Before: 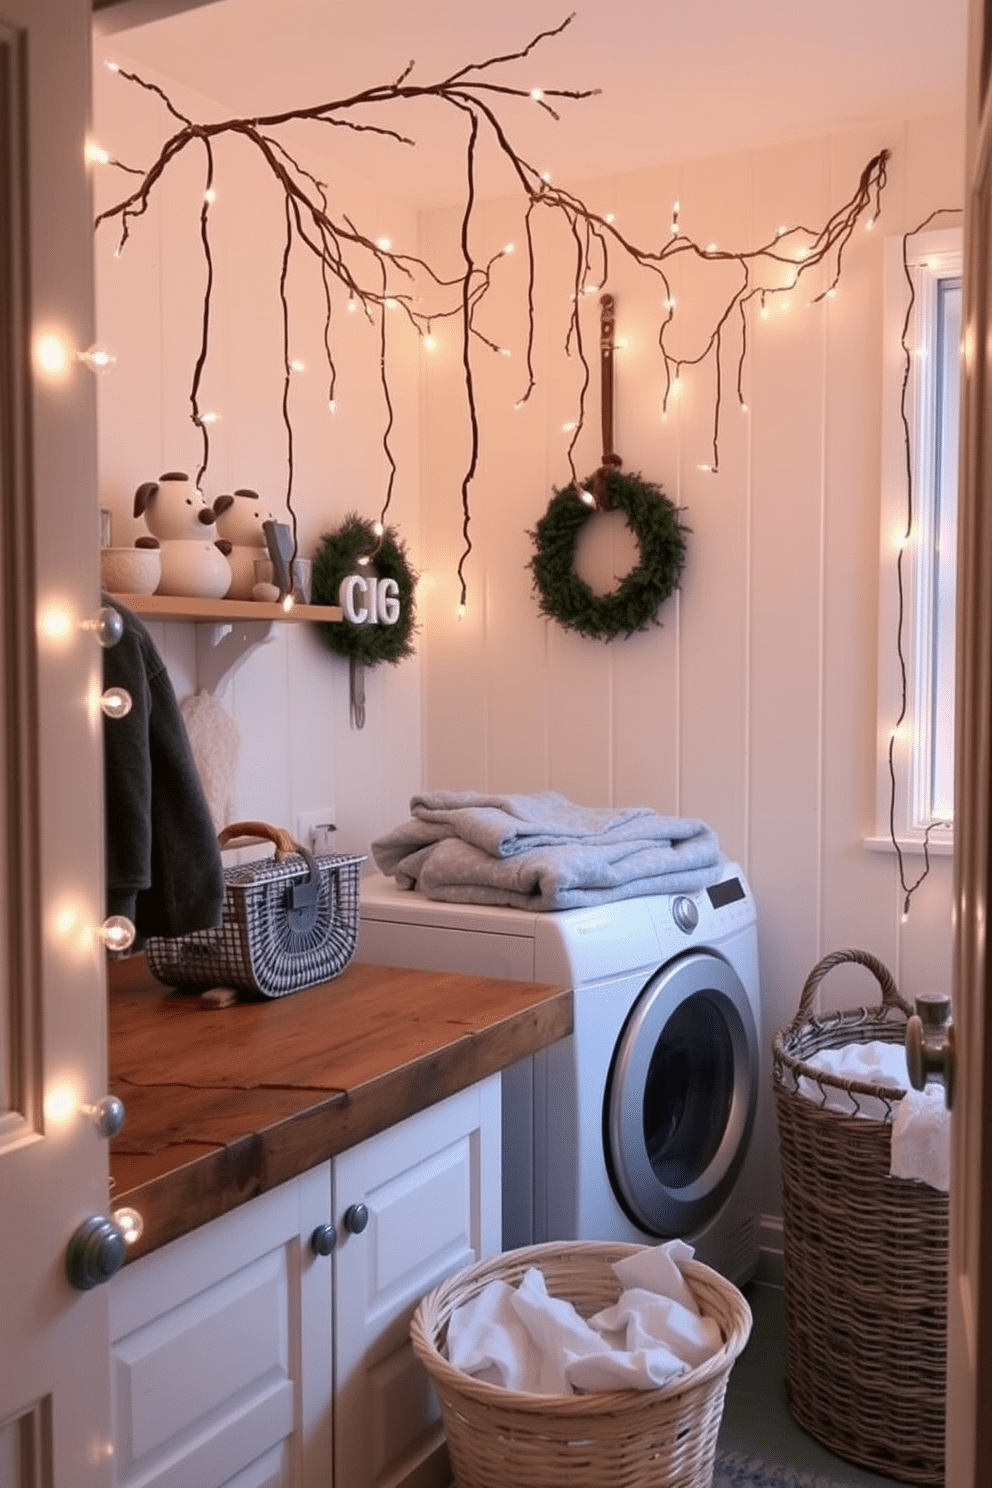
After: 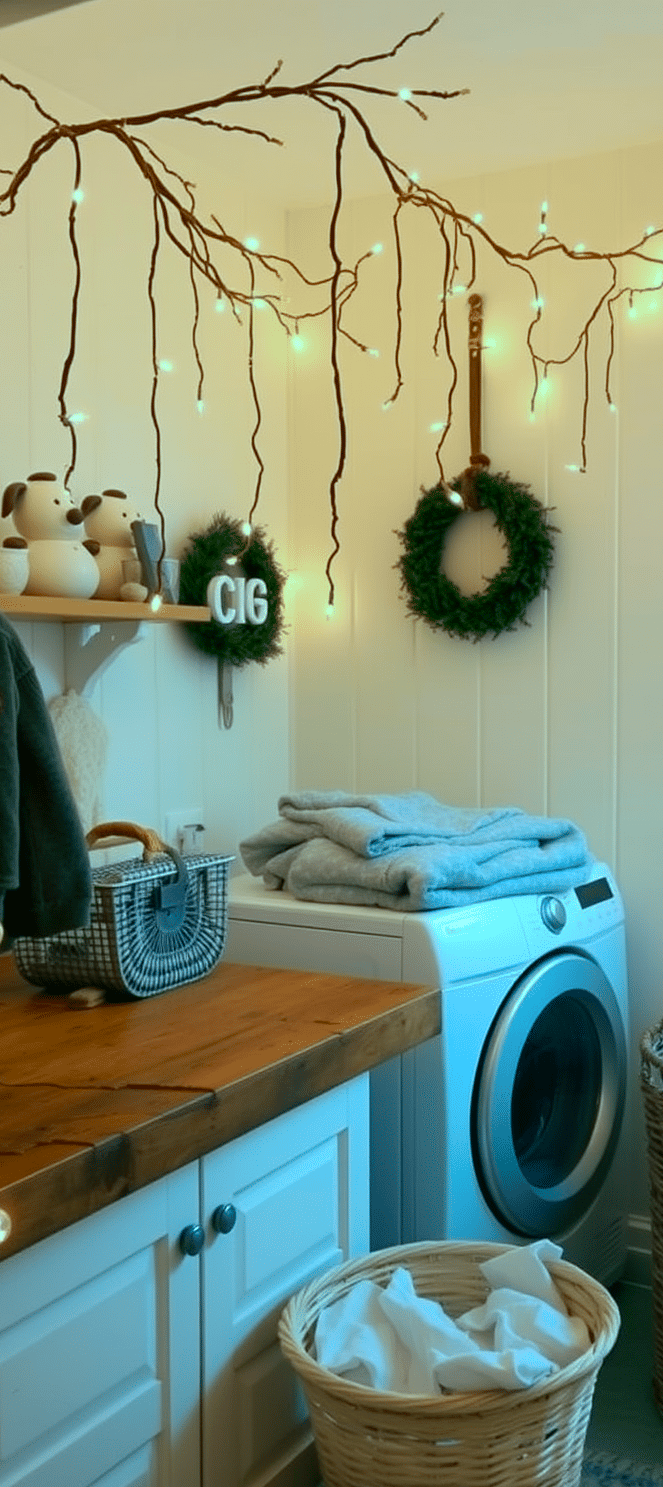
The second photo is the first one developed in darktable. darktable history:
color balance rgb: power › chroma 2.123%, power › hue 167.86°, highlights gain › chroma 4.122%, highlights gain › hue 199.83°, perceptual saturation grading › global saturation 41.541%
crop and rotate: left 13.485%, right 19.608%
color correction: highlights a* -4.31, highlights b* 7.25
